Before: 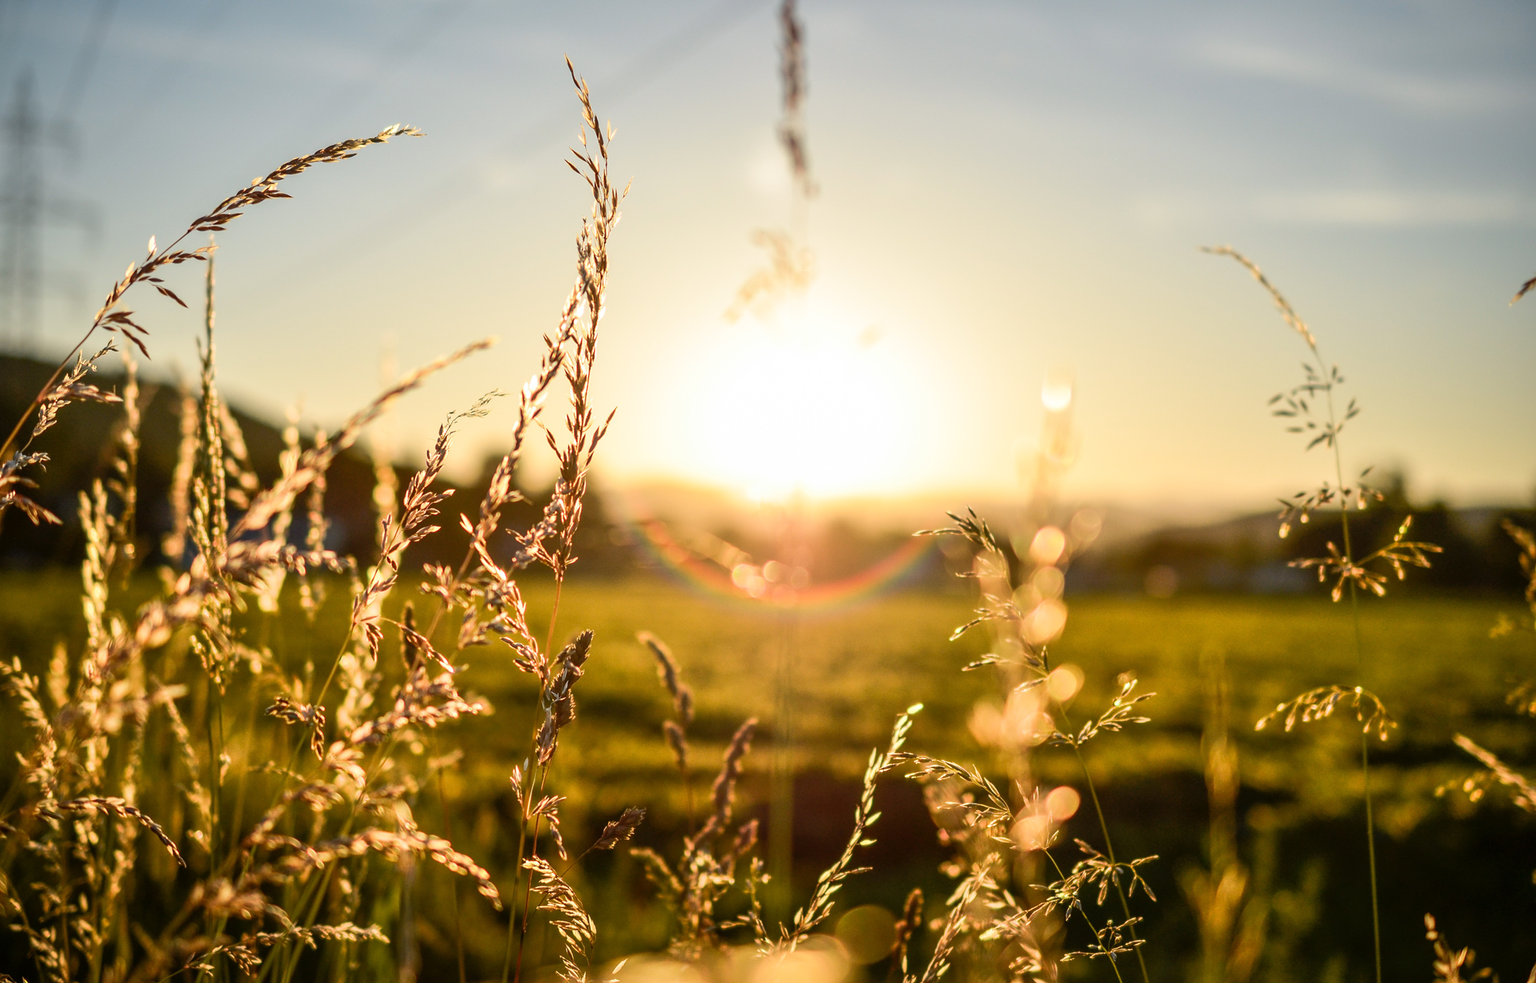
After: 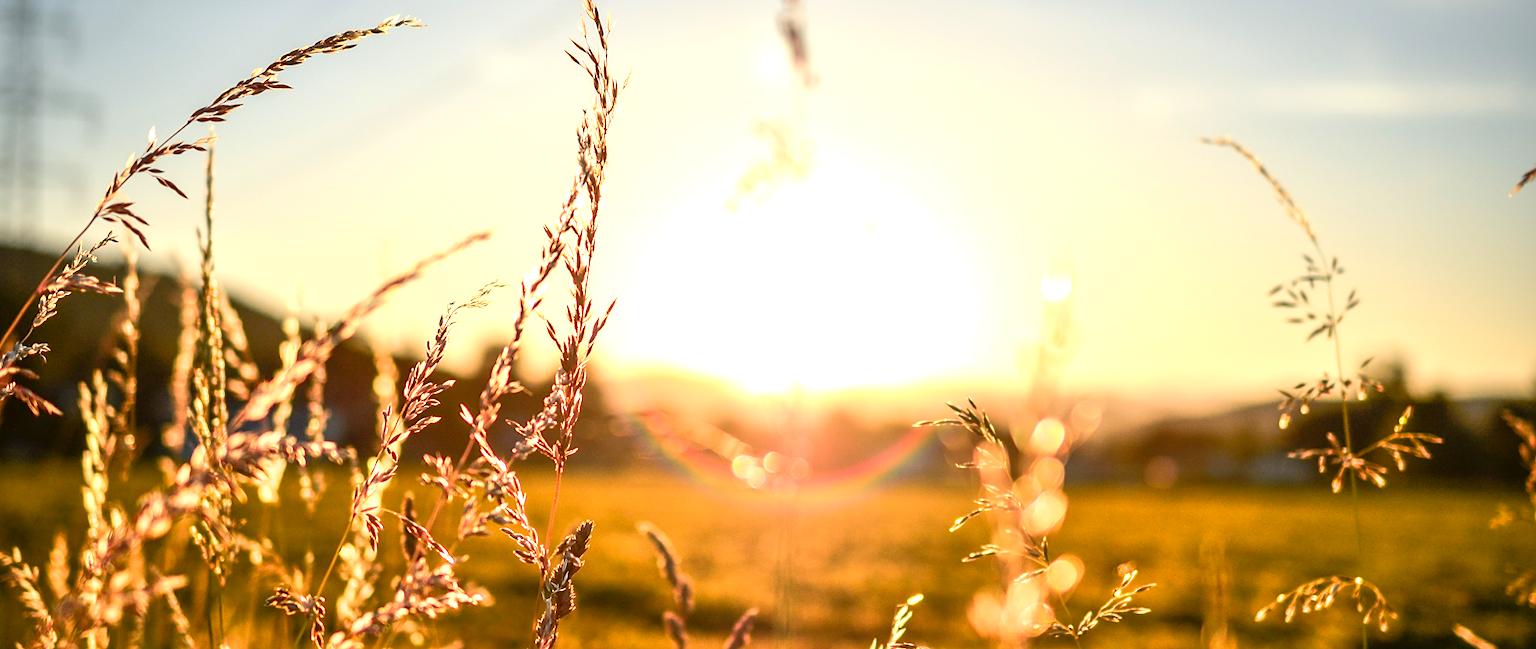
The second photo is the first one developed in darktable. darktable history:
color zones: curves: ch1 [(0.239, 0.552) (0.75, 0.5)]; ch2 [(0.25, 0.462) (0.749, 0.457)]
crop: top 11.173%, bottom 22.615%
exposure: exposure 0.512 EV, compensate exposure bias true, compensate highlight preservation false
sharpen: amount 0.211
